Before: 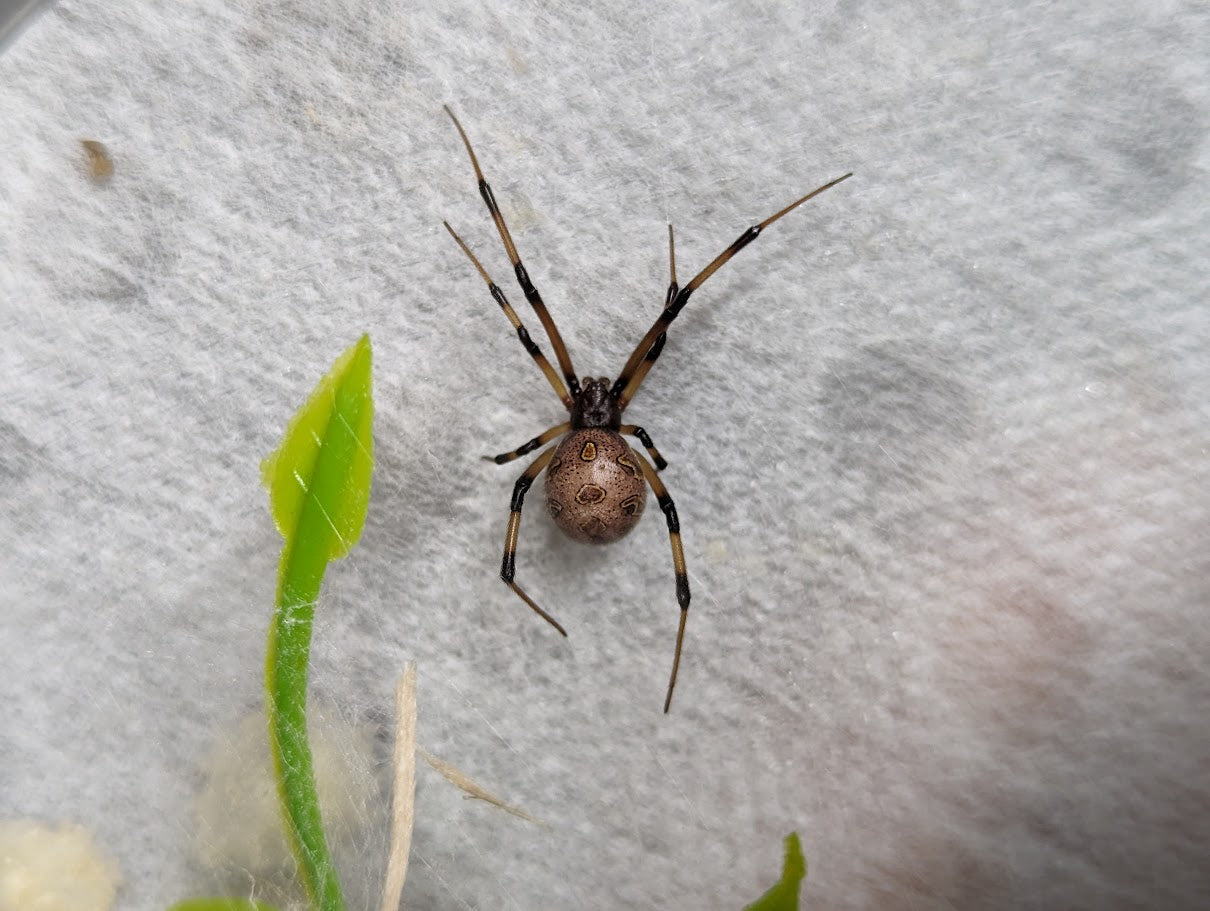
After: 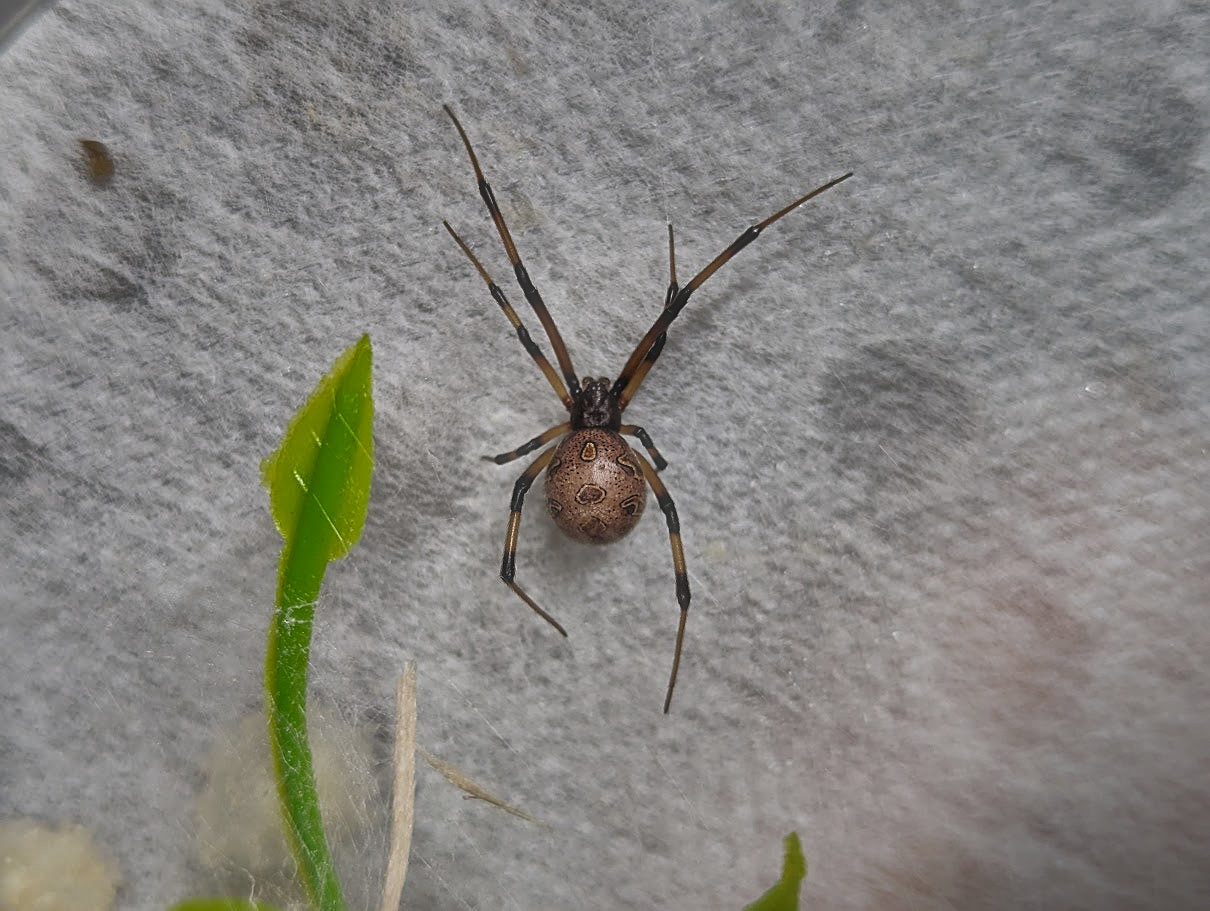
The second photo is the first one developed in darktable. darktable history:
shadows and highlights: shadows 20.91, highlights -82.73, soften with gaussian
color balance rgb: perceptual saturation grading › global saturation -0.31%, global vibrance -8%, contrast -13%, saturation formula JzAzBz (2021)
sharpen: on, module defaults
haze removal: strength -0.1, adaptive false
